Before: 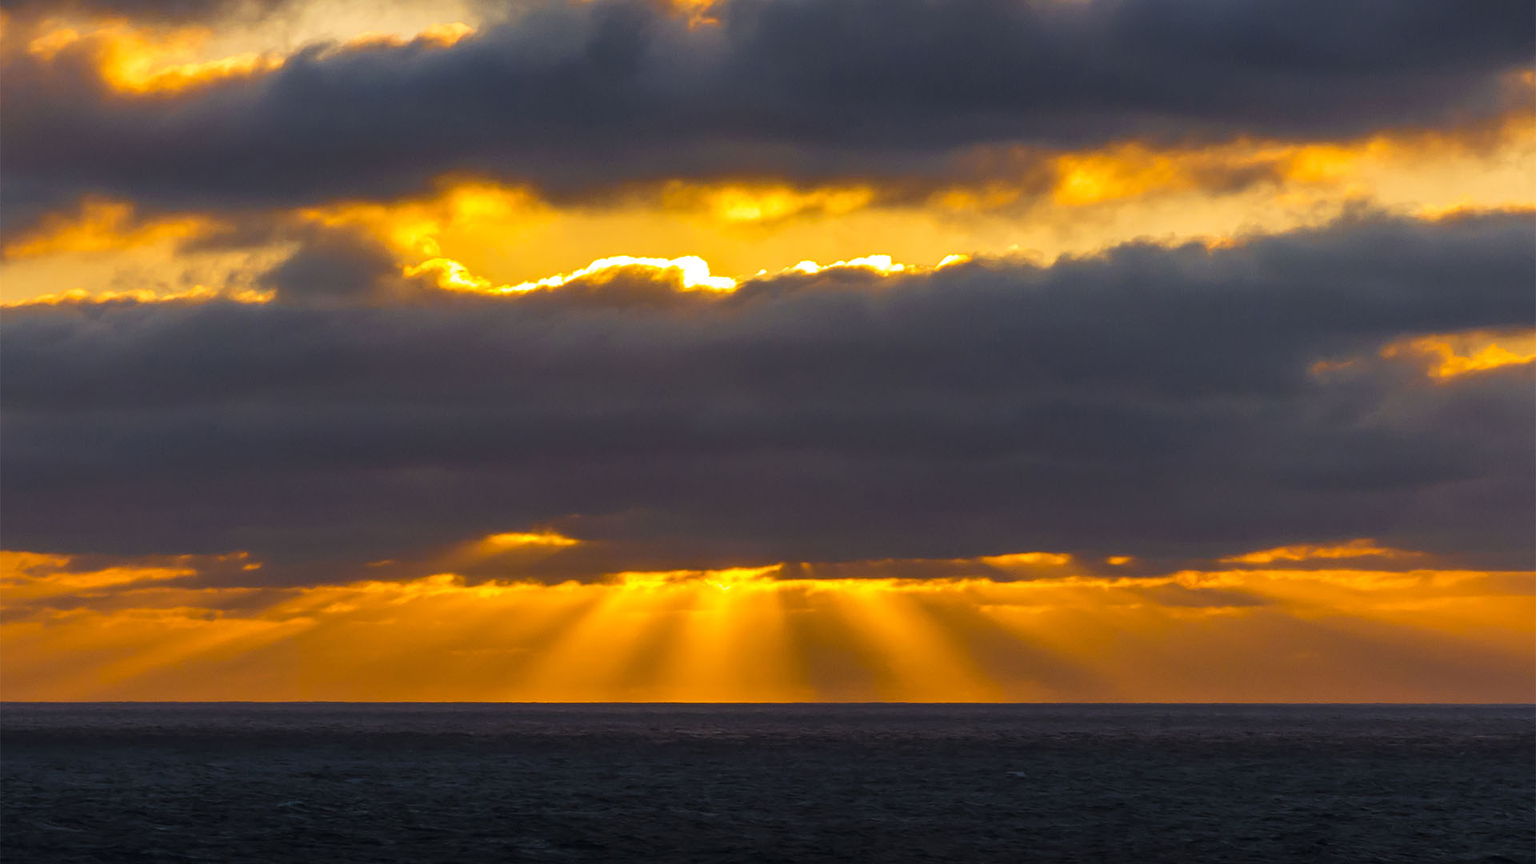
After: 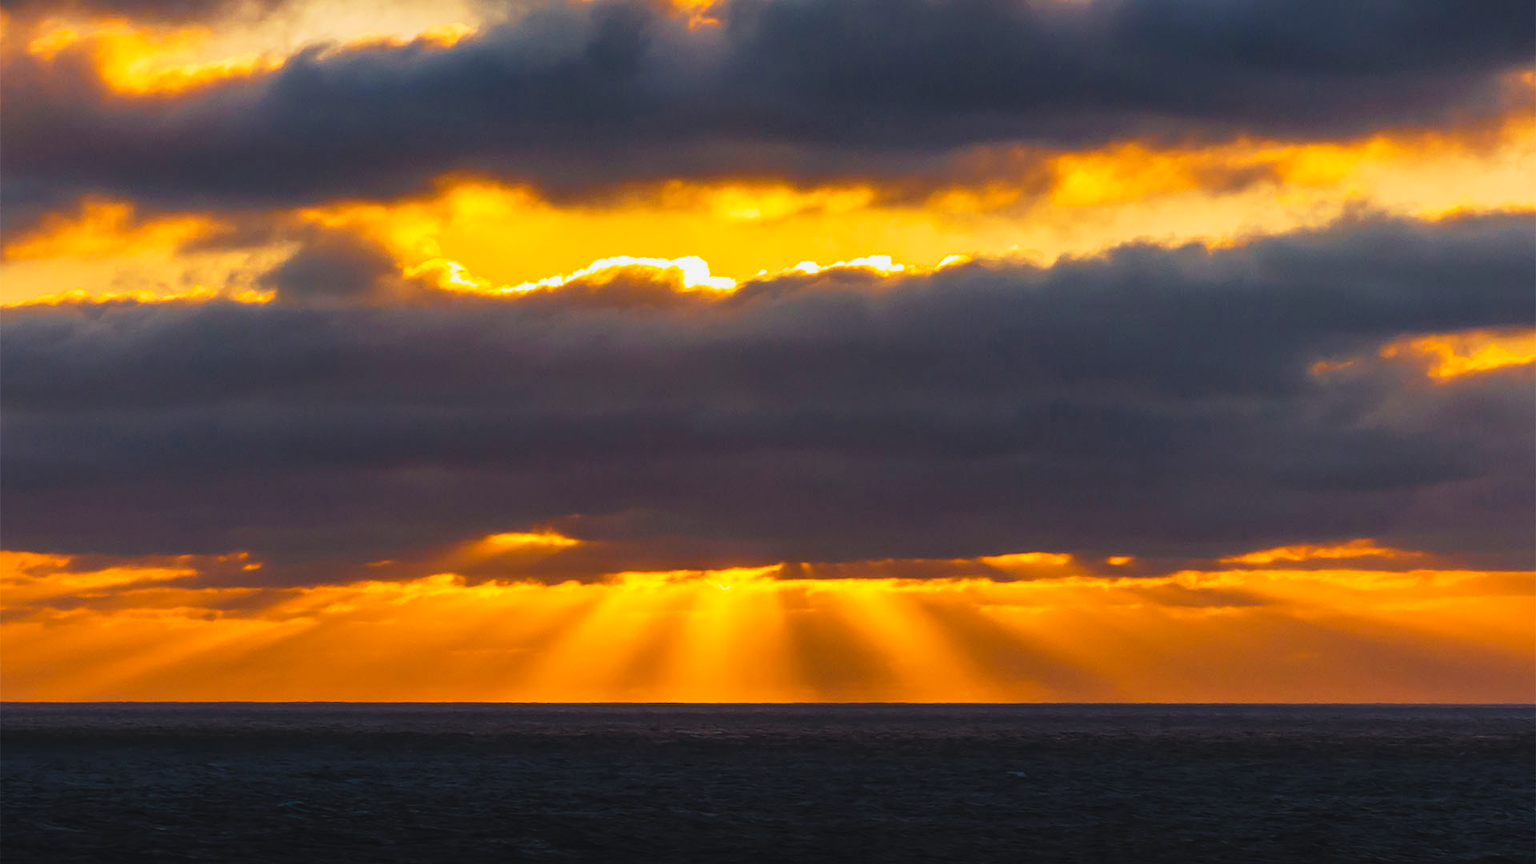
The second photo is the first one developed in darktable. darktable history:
tone curve: curves: ch0 [(0, 0.049) (0.175, 0.178) (0.466, 0.498) (0.715, 0.767) (0.819, 0.851) (1, 0.961)]; ch1 [(0, 0) (0.437, 0.398) (0.476, 0.466) (0.505, 0.505) (0.534, 0.544) (0.595, 0.608) (0.641, 0.643) (1, 1)]; ch2 [(0, 0) (0.359, 0.379) (0.437, 0.44) (0.489, 0.495) (0.518, 0.537) (0.579, 0.579) (1, 1)], preserve colors none
